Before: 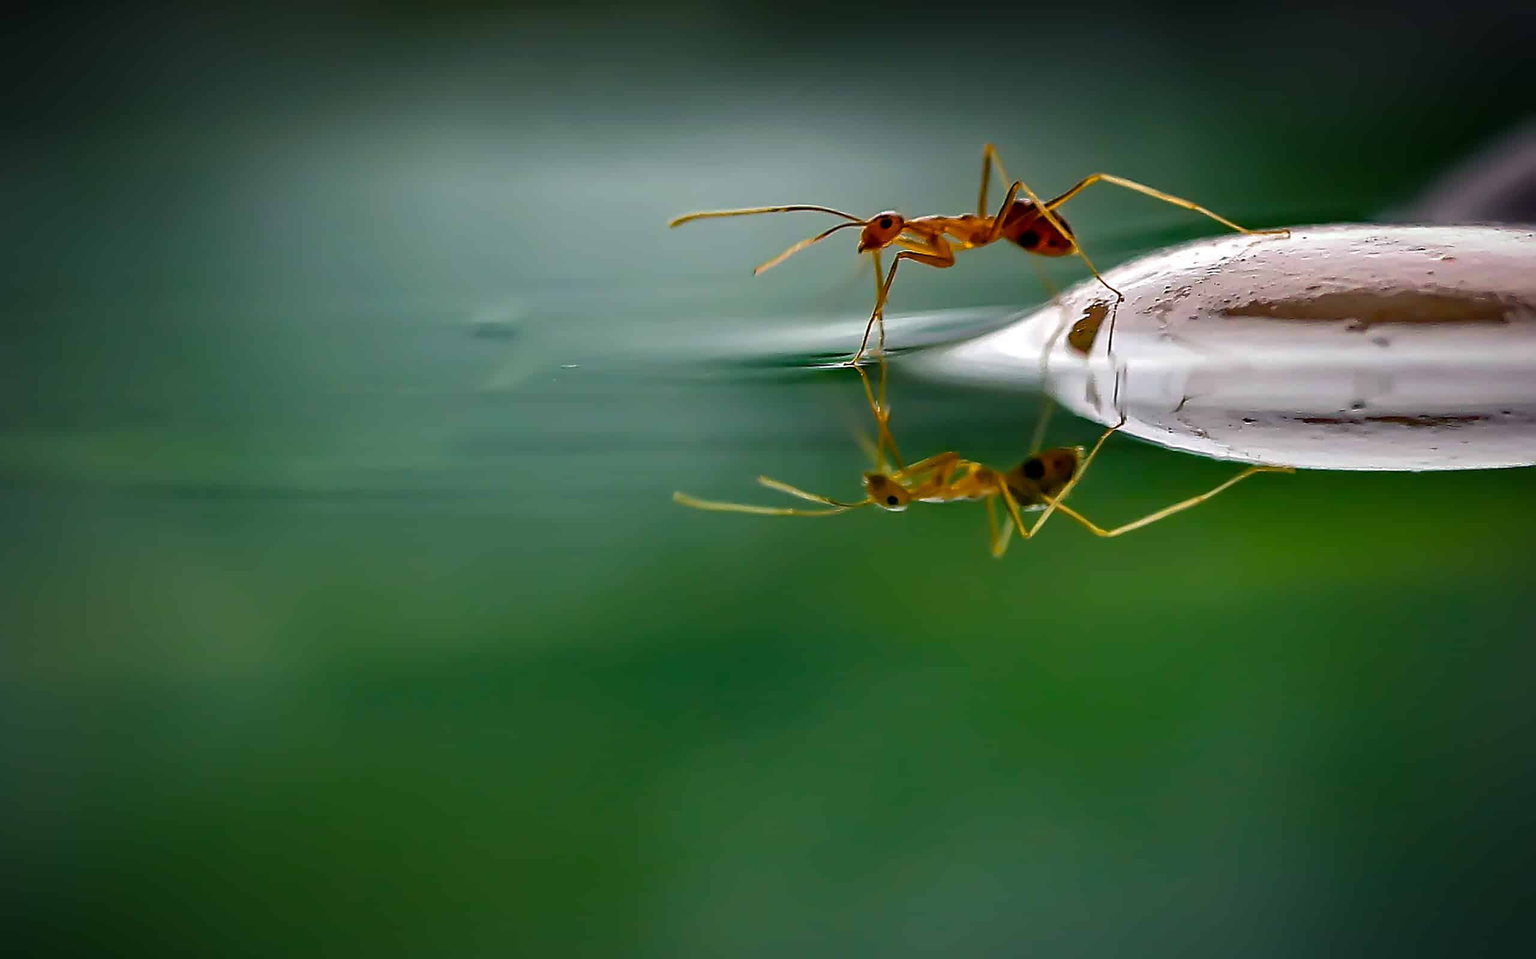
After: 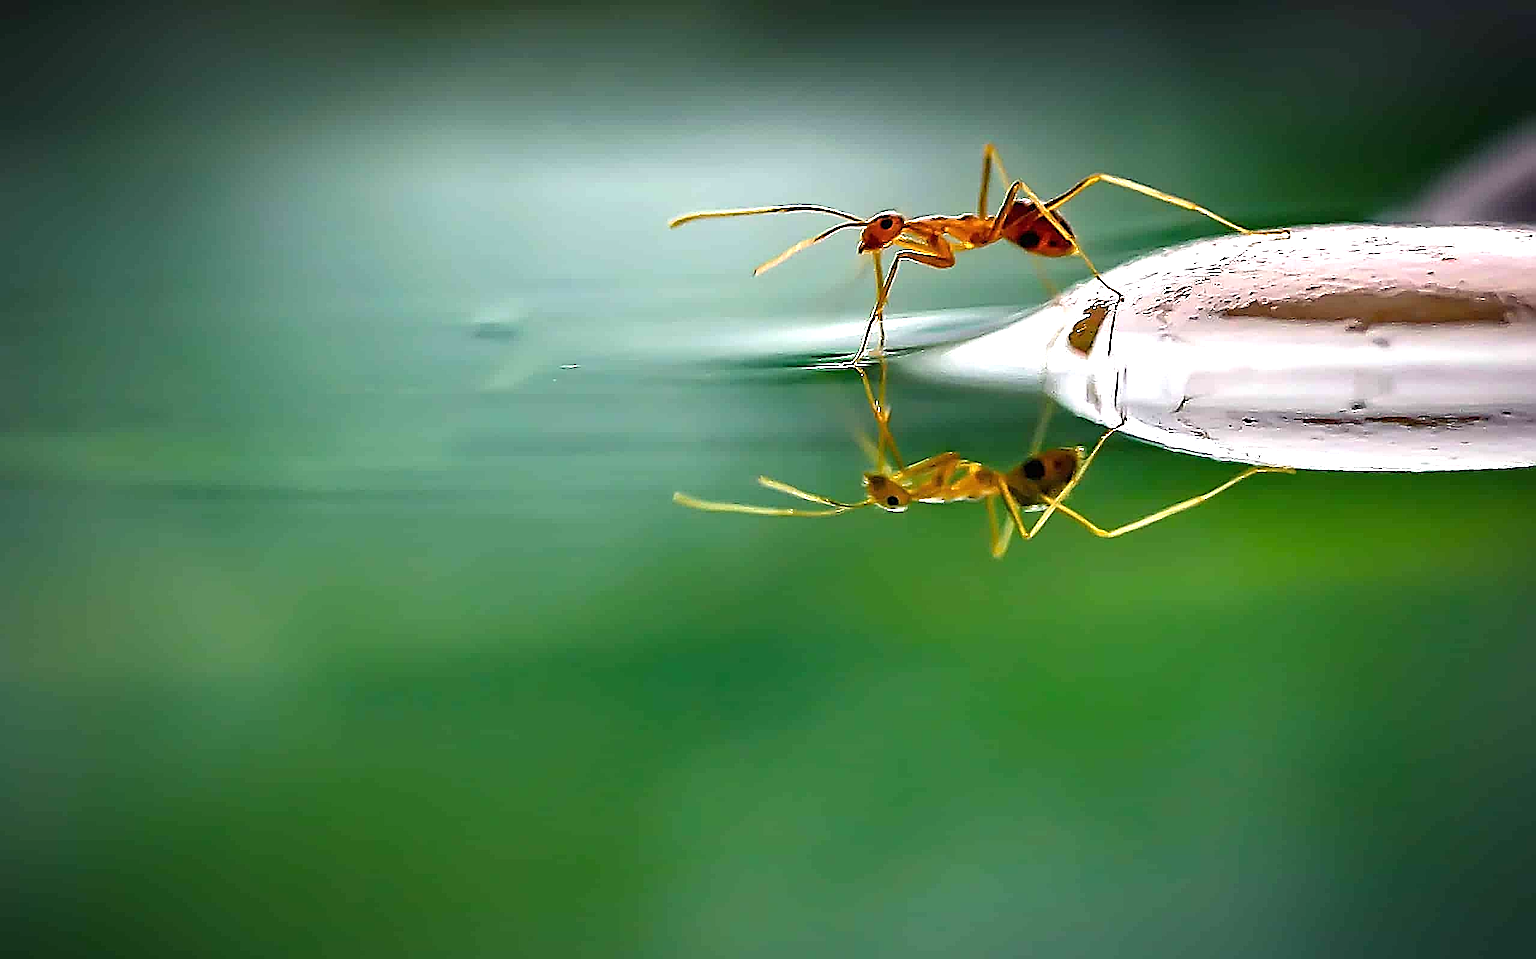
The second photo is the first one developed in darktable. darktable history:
exposure: black level correction 0, exposure 1 EV, compensate highlight preservation false
sharpen: amount 1.991
